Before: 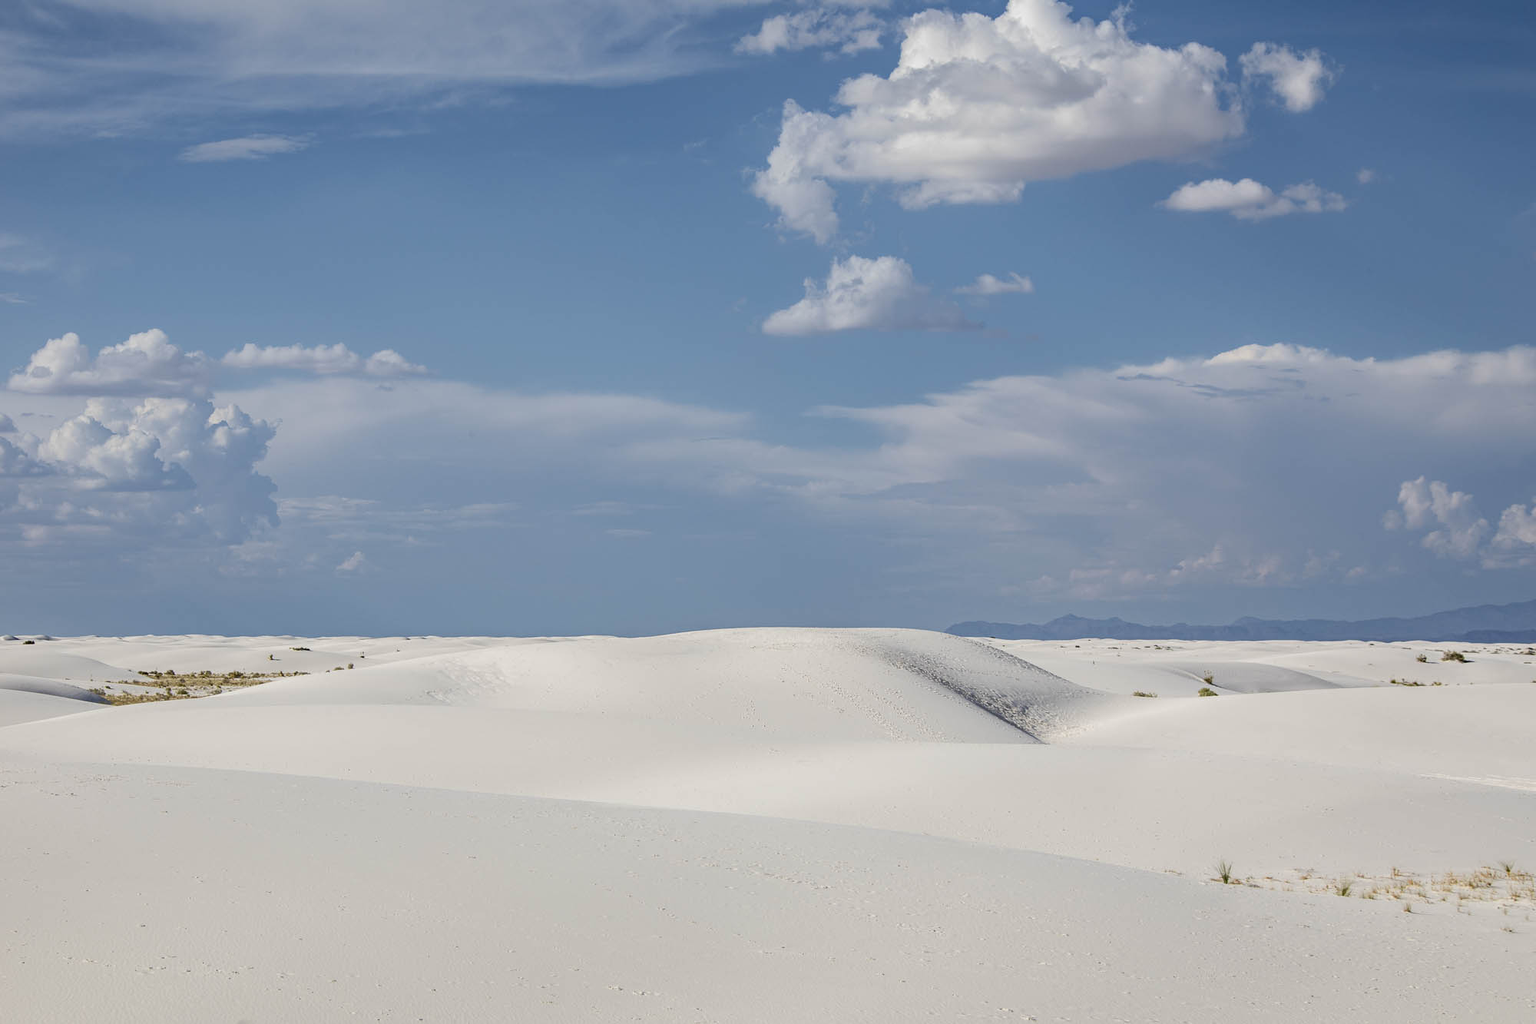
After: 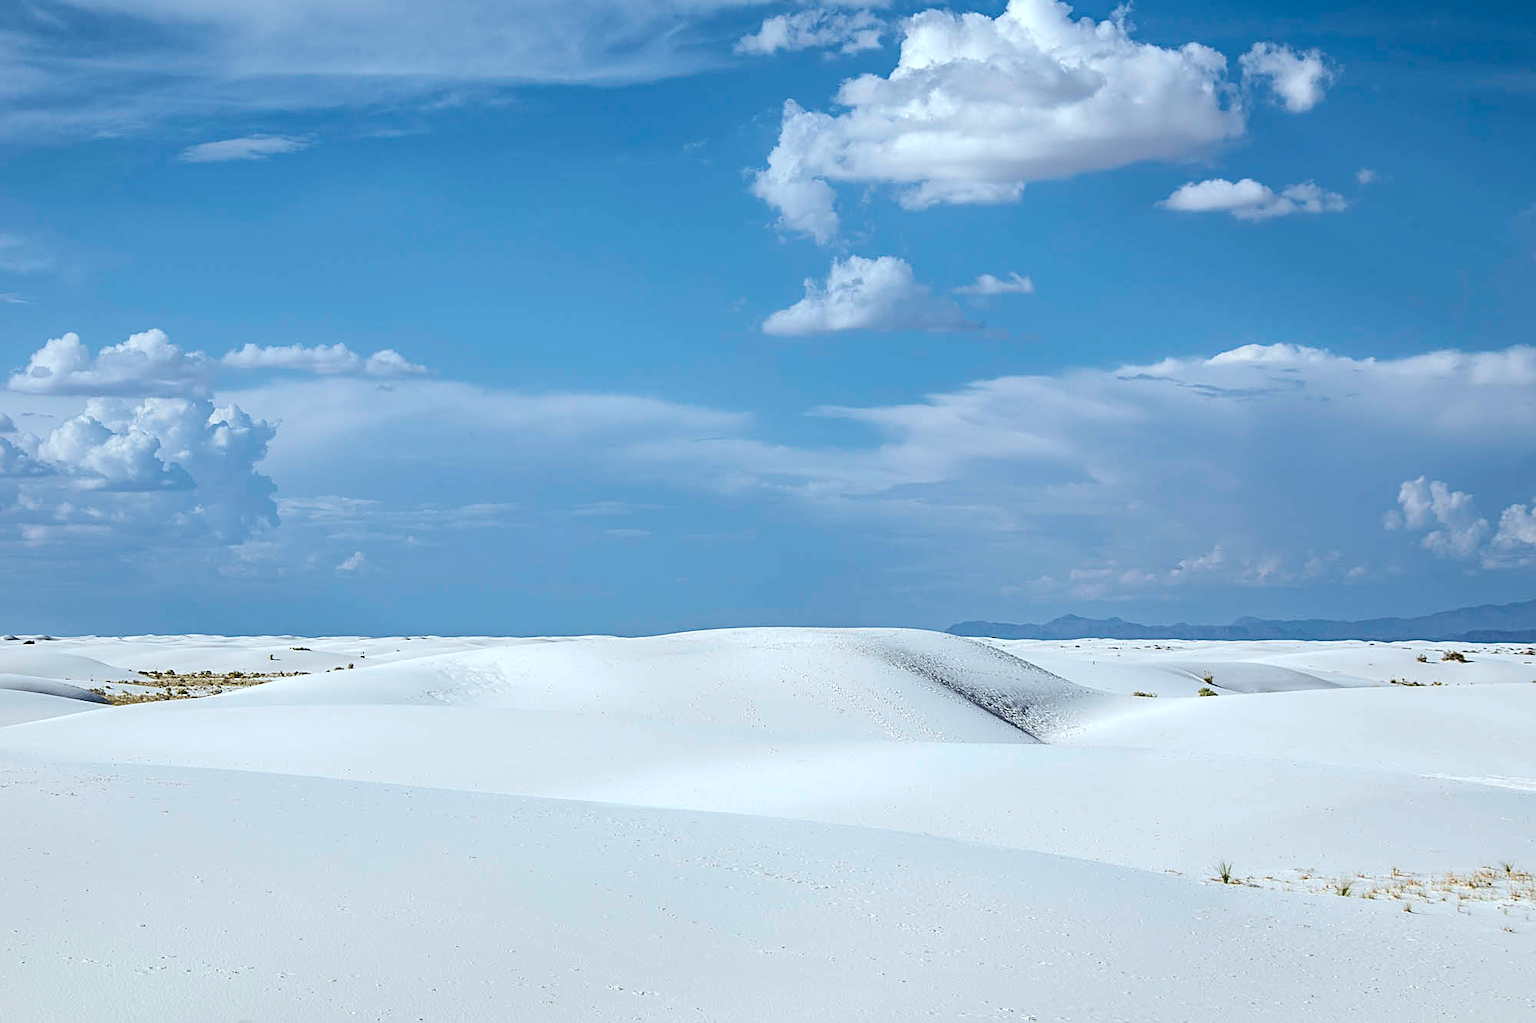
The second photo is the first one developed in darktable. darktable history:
sharpen: on, module defaults
color calibration: illuminant F (fluorescent), F source F9 (Cool White Deluxe 4150 K) – high CRI, x 0.374, y 0.373, temperature 4158.34 K
tone equalizer: -8 EV -0.417 EV, -7 EV -0.389 EV, -6 EV -0.333 EV, -5 EV -0.222 EV, -3 EV 0.222 EV, -2 EV 0.333 EV, -1 EV 0.389 EV, +0 EV 0.417 EV, edges refinement/feathering 500, mask exposure compensation -1.57 EV, preserve details no
